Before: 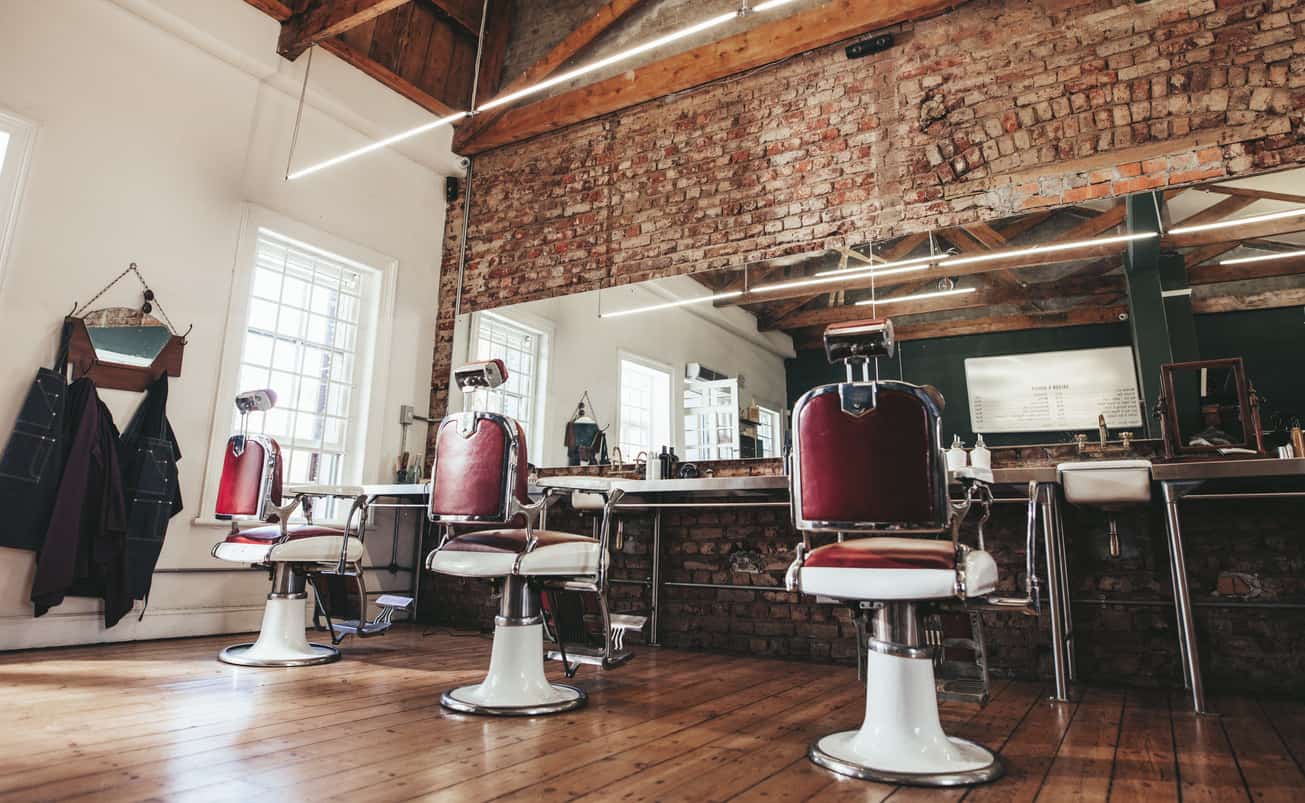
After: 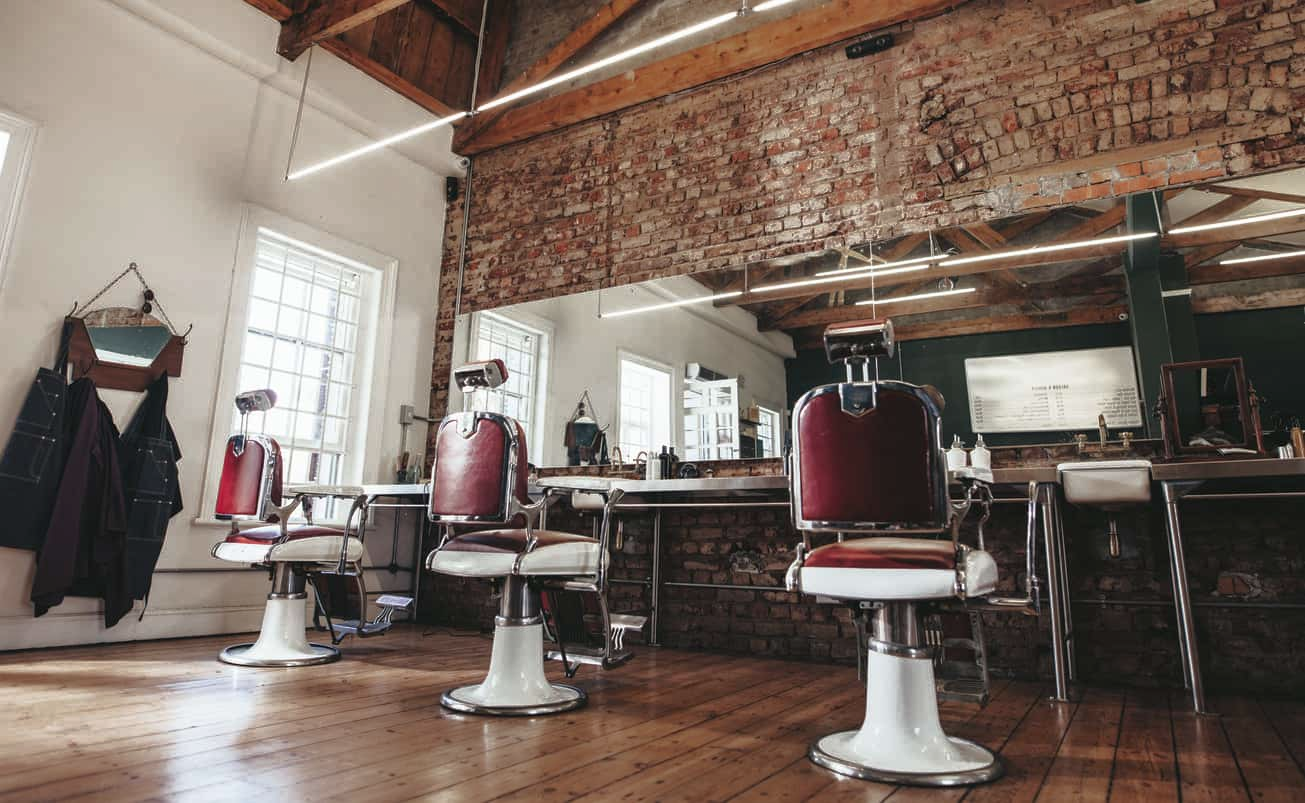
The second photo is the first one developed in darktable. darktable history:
tone curve: curves: ch0 [(0, 0) (0.48, 0.431) (0.7, 0.609) (0.864, 0.854) (1, 1)], color space Lab, linked channels, preserve colors none
